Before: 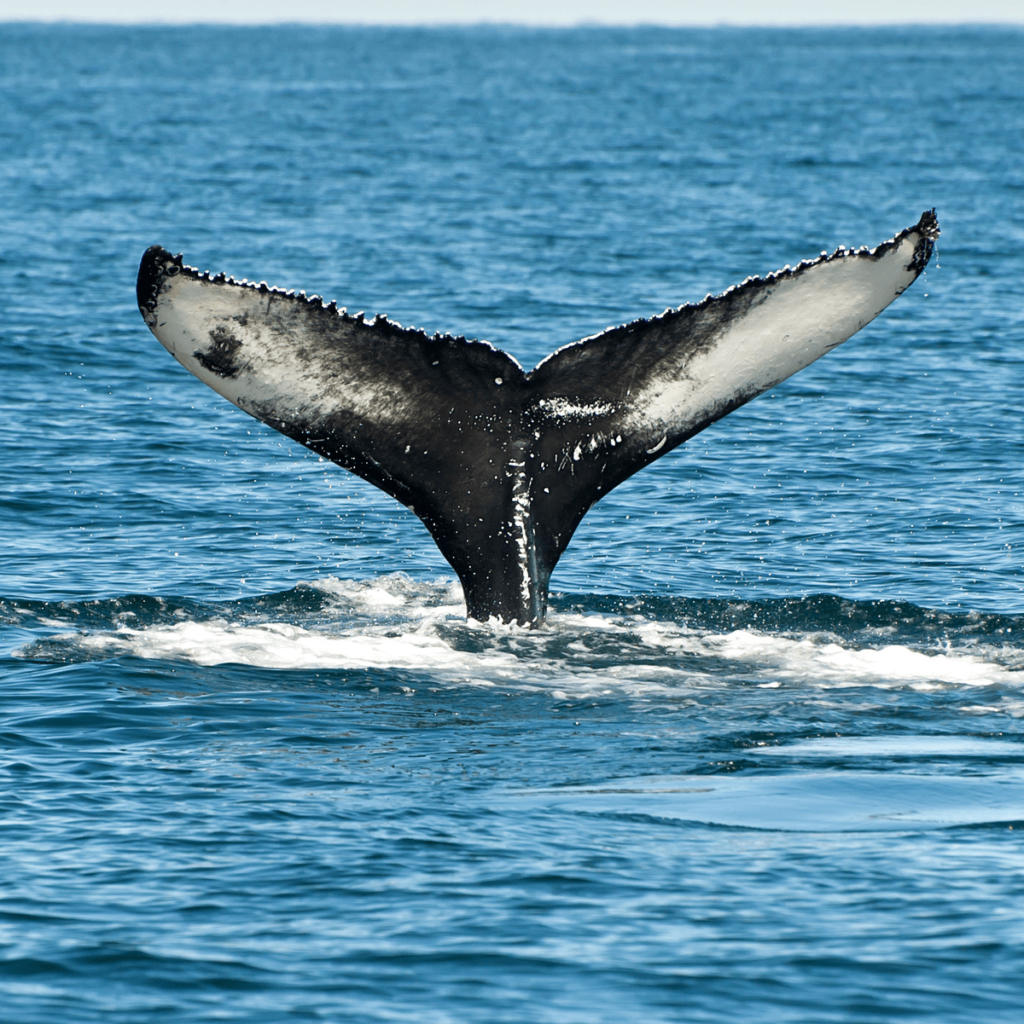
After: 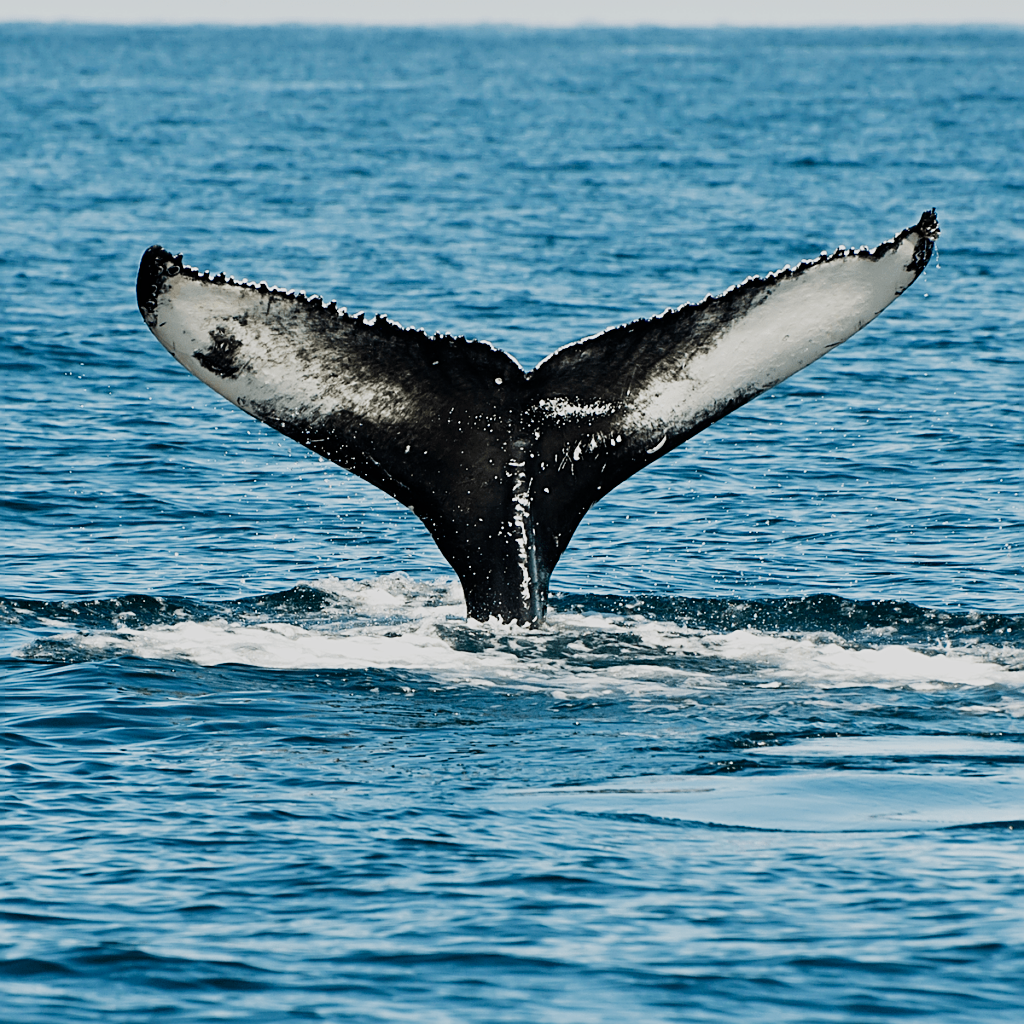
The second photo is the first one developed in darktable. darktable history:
sigmoid: skew -0.2, preserve hue 0%, red attenuation 0.1, red rotation 0.035, green attenuation 0.1, green rotation -0.017, blue attenuation 0.15, blue rotation -0.052, base primaries Rec2020
sharpen: on, module defaults
